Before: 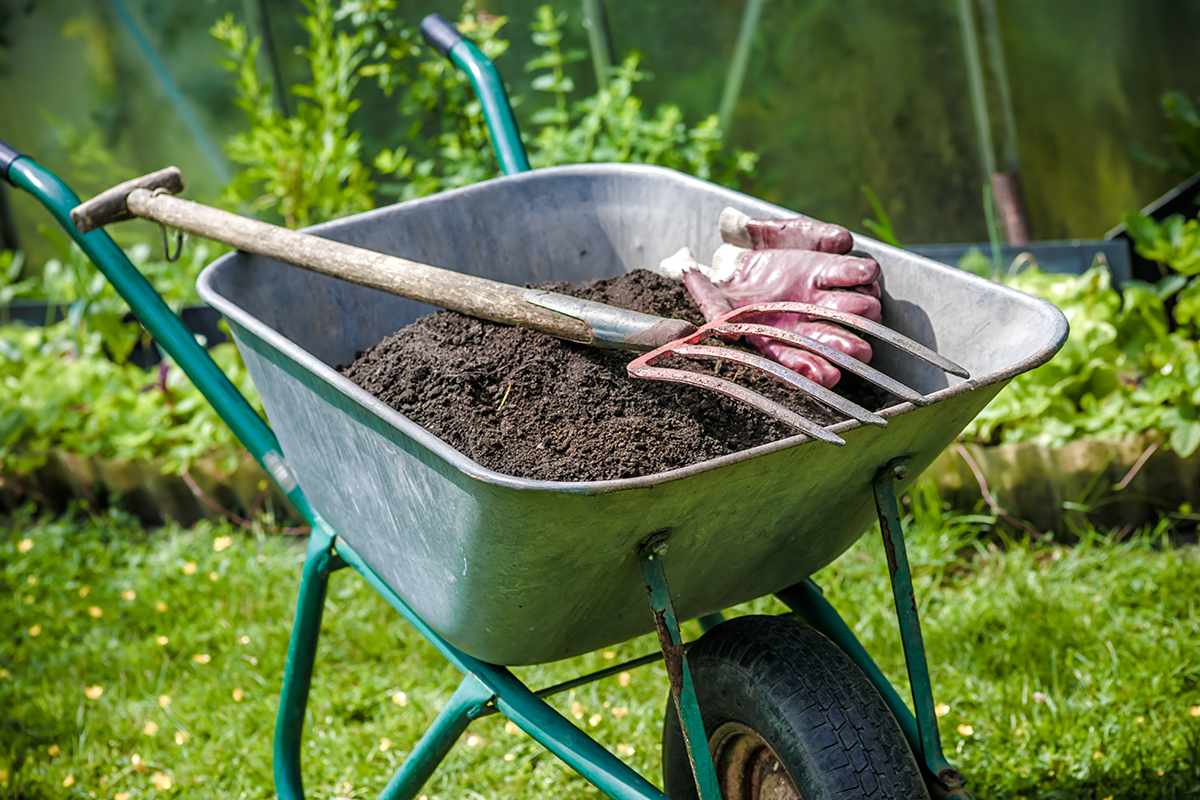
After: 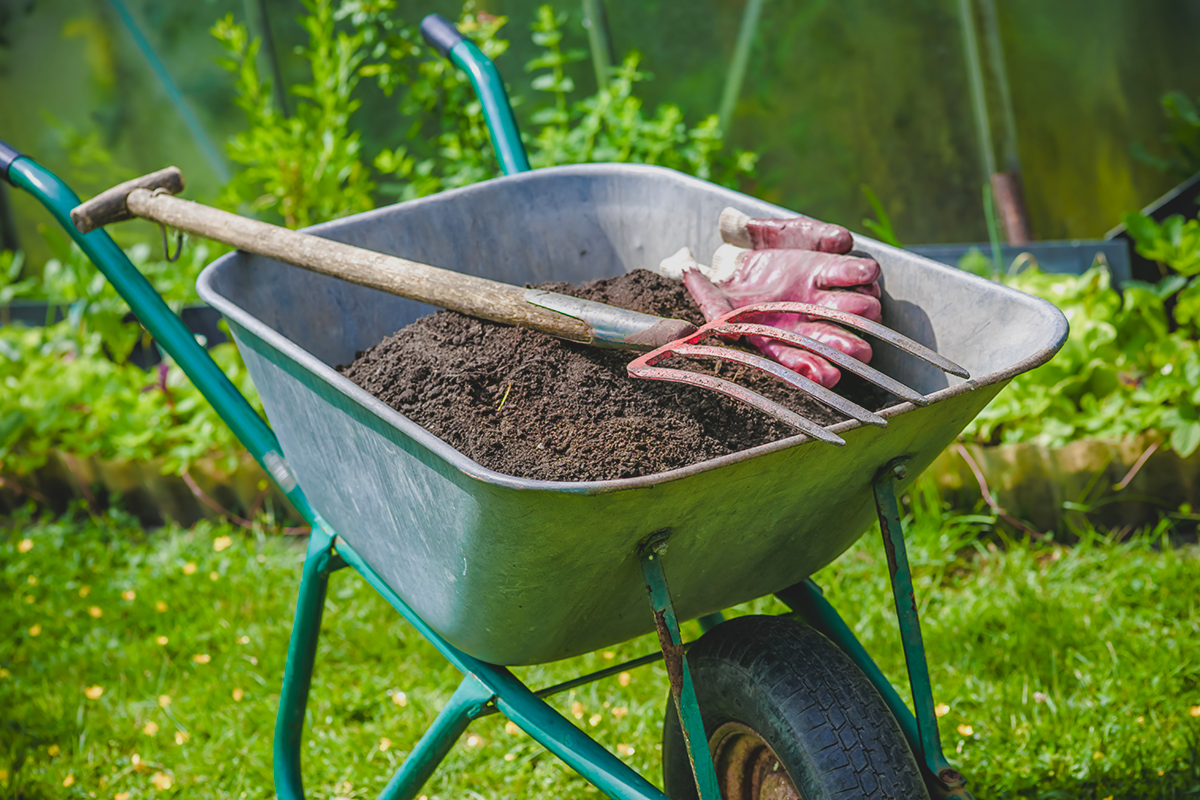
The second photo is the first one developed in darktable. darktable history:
contrast brightness saturation: contrast -0.194, saturation 0.185
